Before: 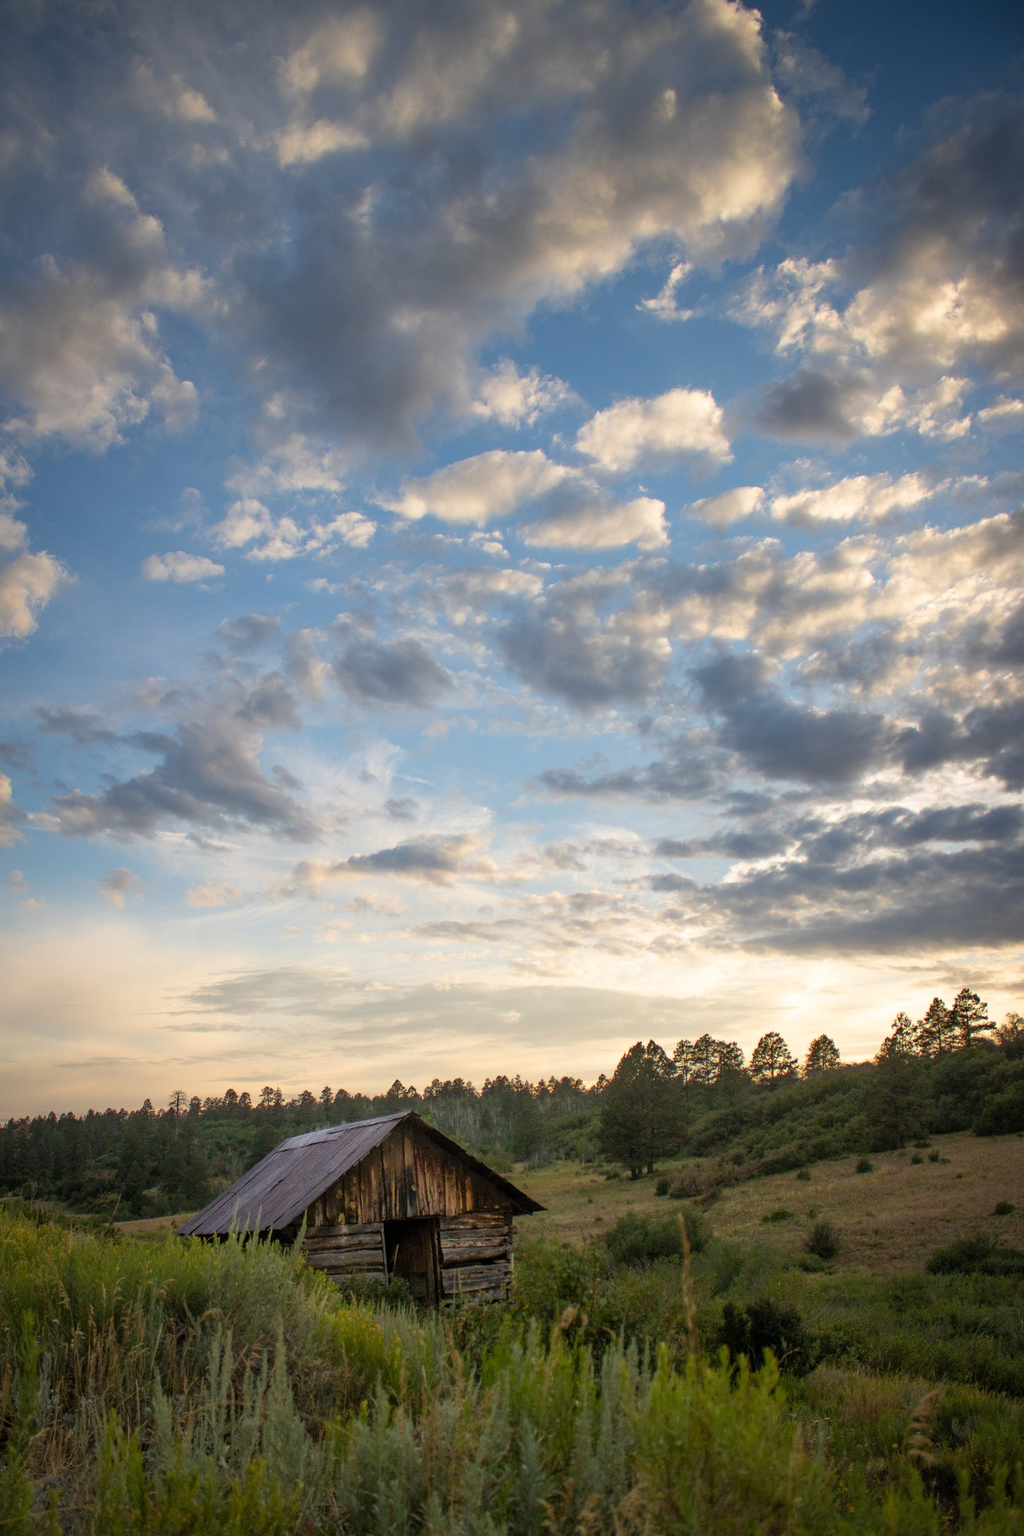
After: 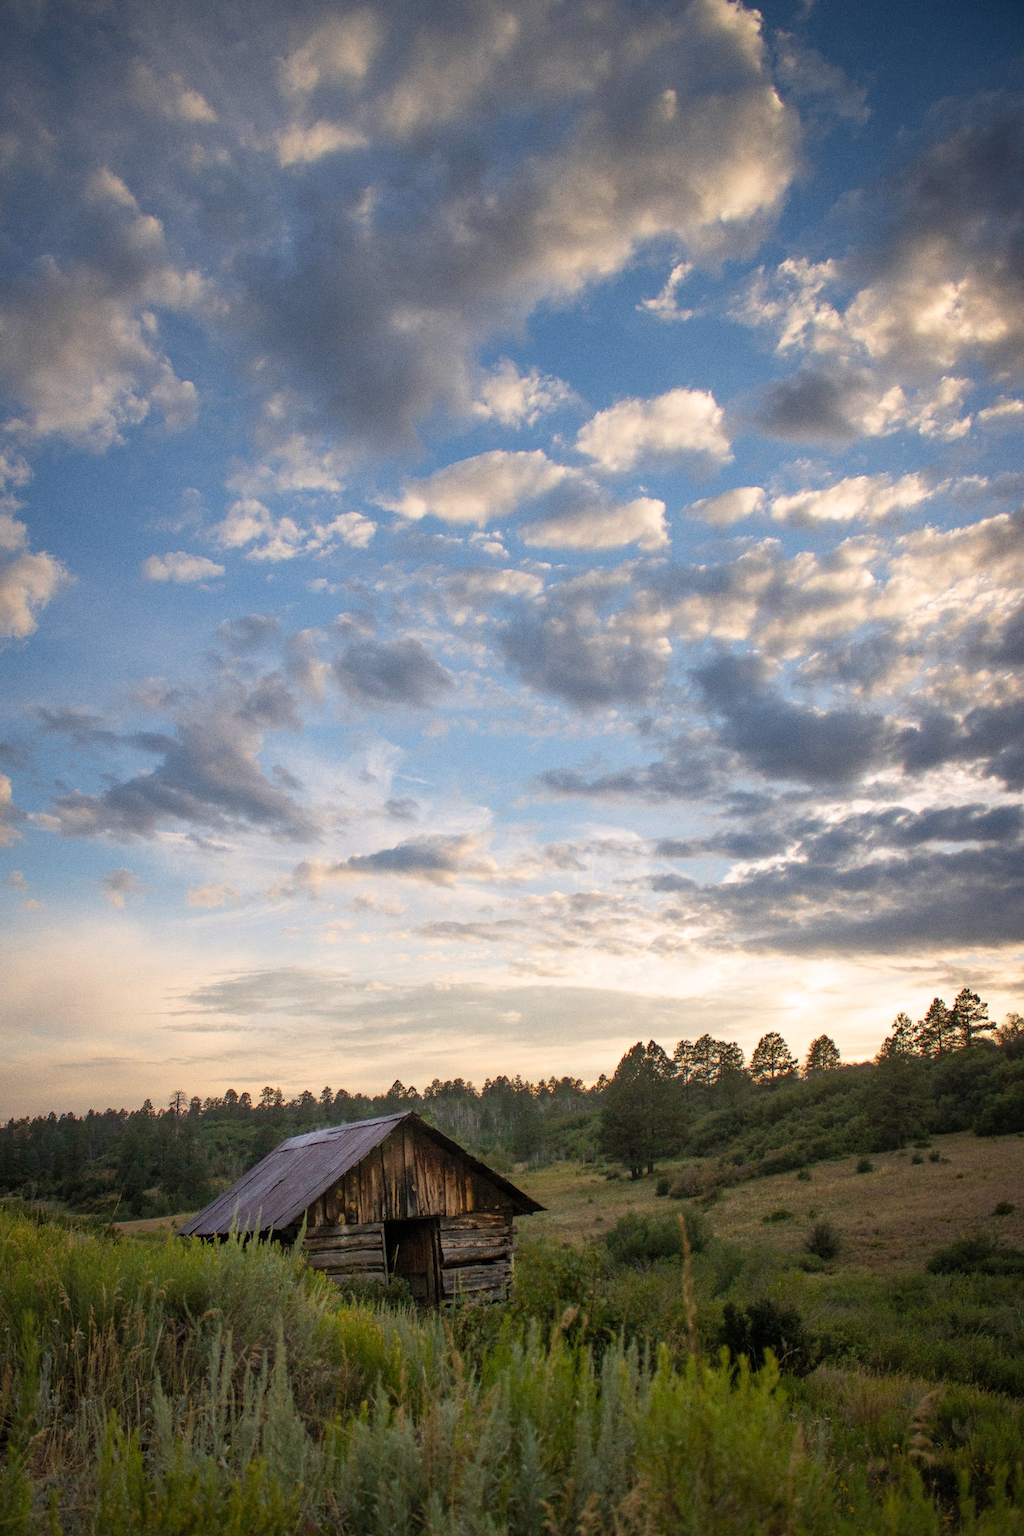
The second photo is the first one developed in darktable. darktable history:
white balance: red 1.009, blue 1.027
grain: coarseness 0.09 ISO
